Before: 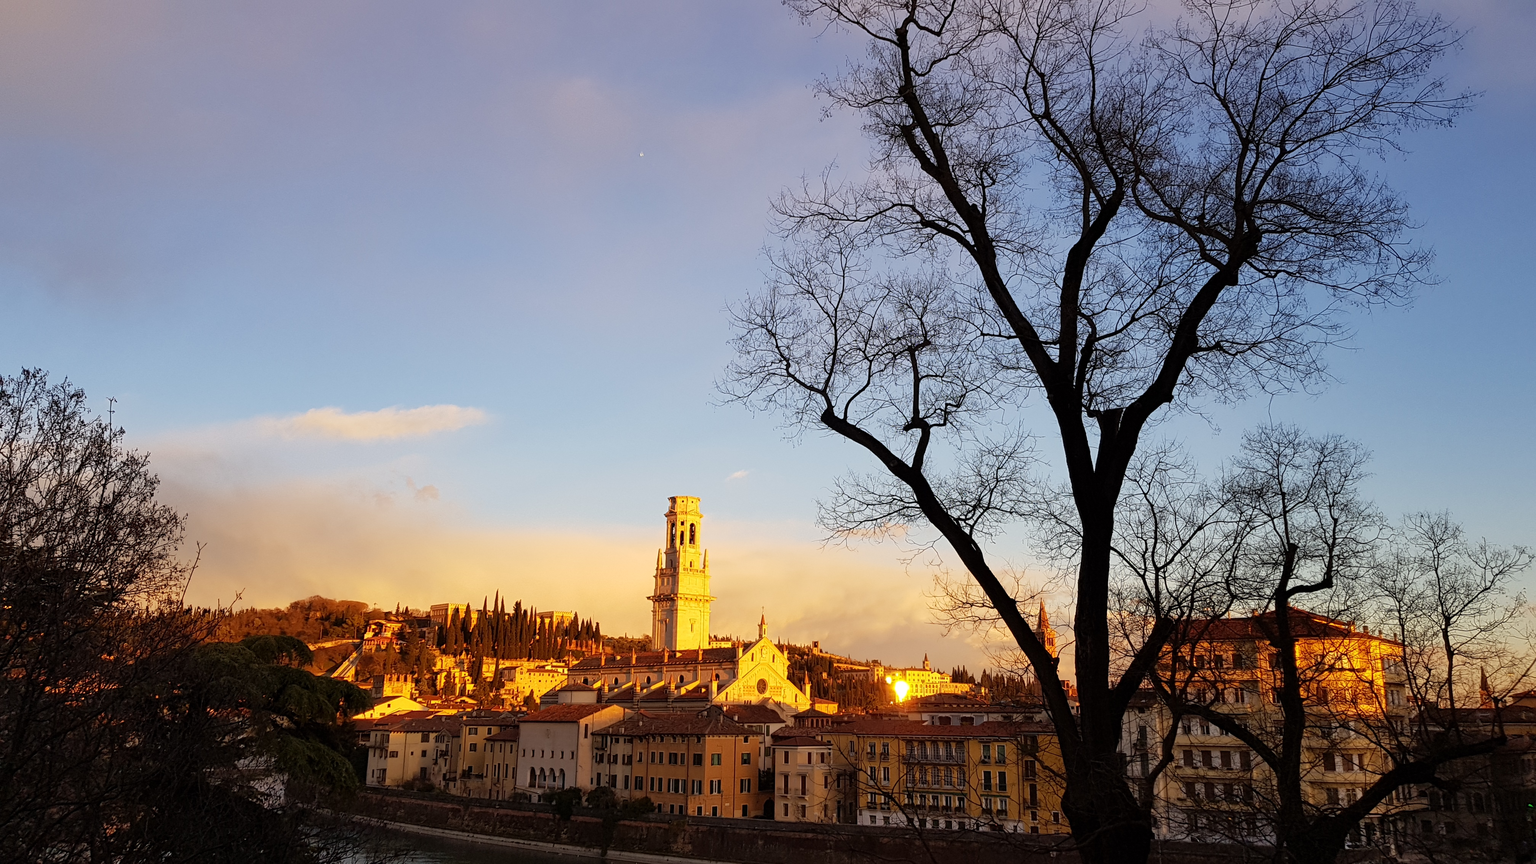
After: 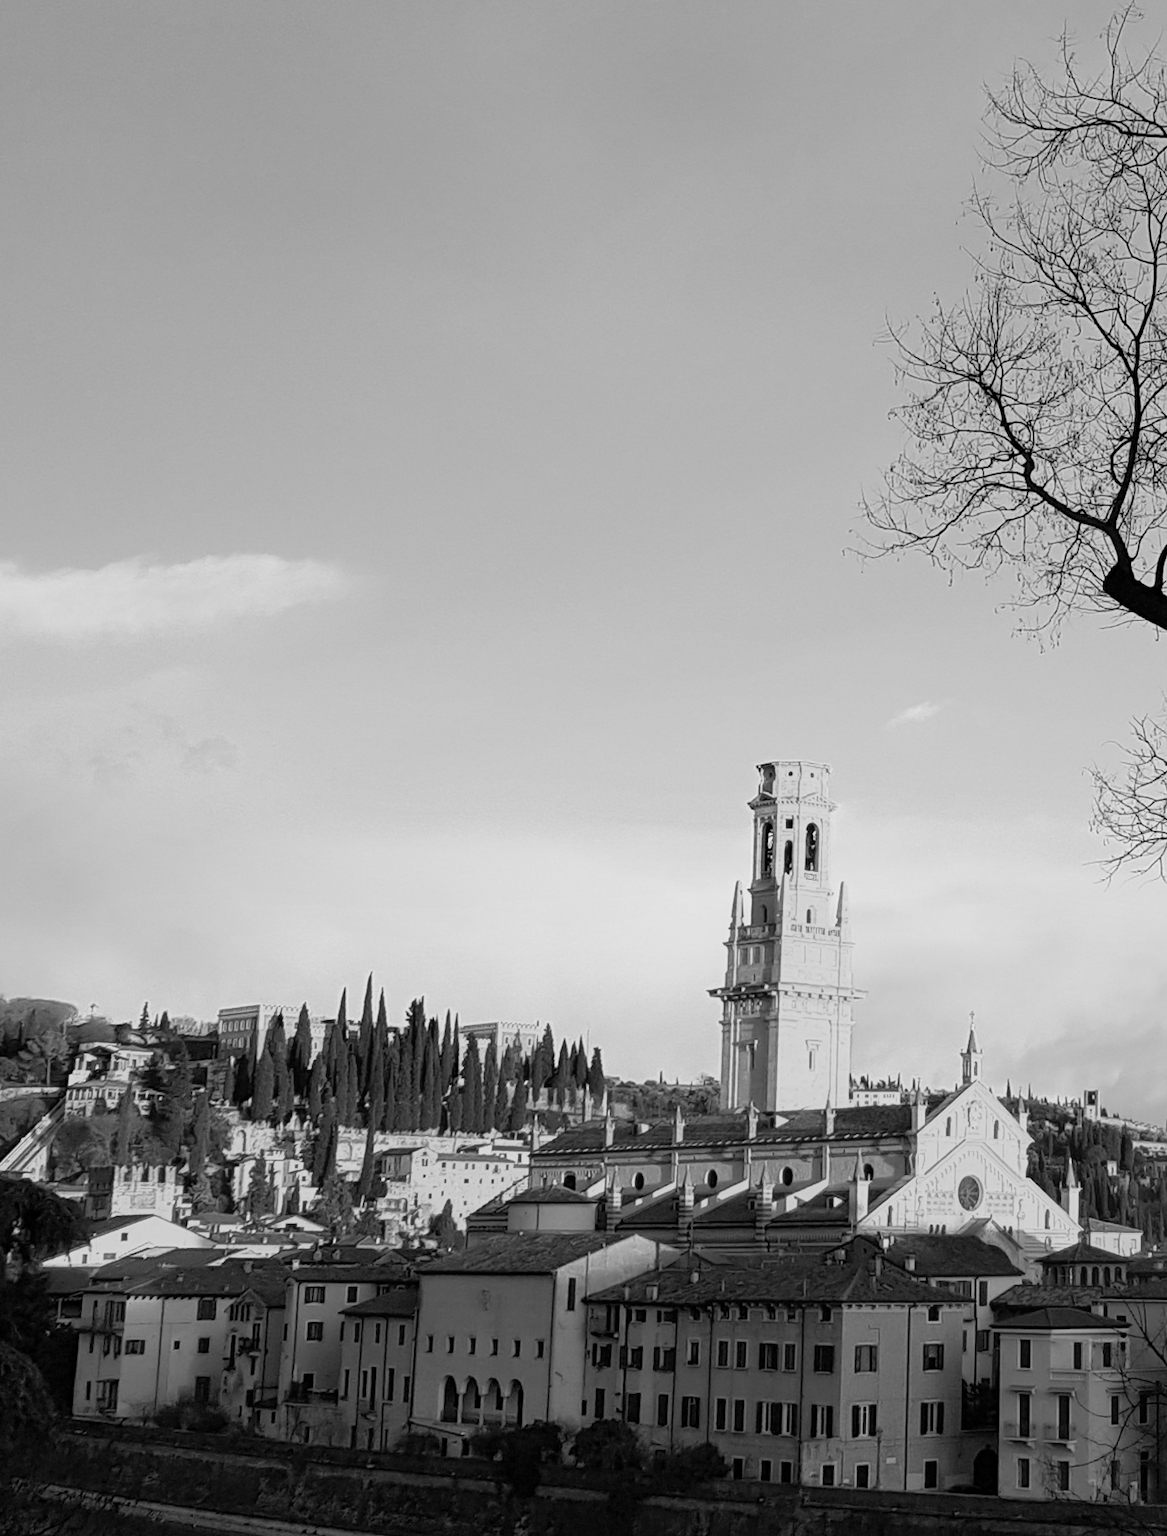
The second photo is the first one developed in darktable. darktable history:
color zones: curves: ch0 [(0, 0.558) (0.143, 0.548) (0.286, 0.447) (0.429, 0.259) (0.571, 0.5) (0.714, 0.5) (0.857, 0.593) (1, 0.558)]; ch1 [(0, 0.543) (0.01, 0.544) (0.12, 0.492) (0.248, 0.458) (0.5, 0.534) (0.748, 0.5) (0.99, 0.469) (1, 0.543)]; ch2 [(0, 0.507) (0.143, 0.522) (0.286, 0.505) (0.429, 0.5) (0.571, 0.5) (0.714, 0.5) (0.857, 0.5) (1, 0.507)]
monochrome: a -6.99, b 35.61, size 1.4
crop and rotate: left 21.77%, top 18.528%, right 44.676%, bottom 2.997%
